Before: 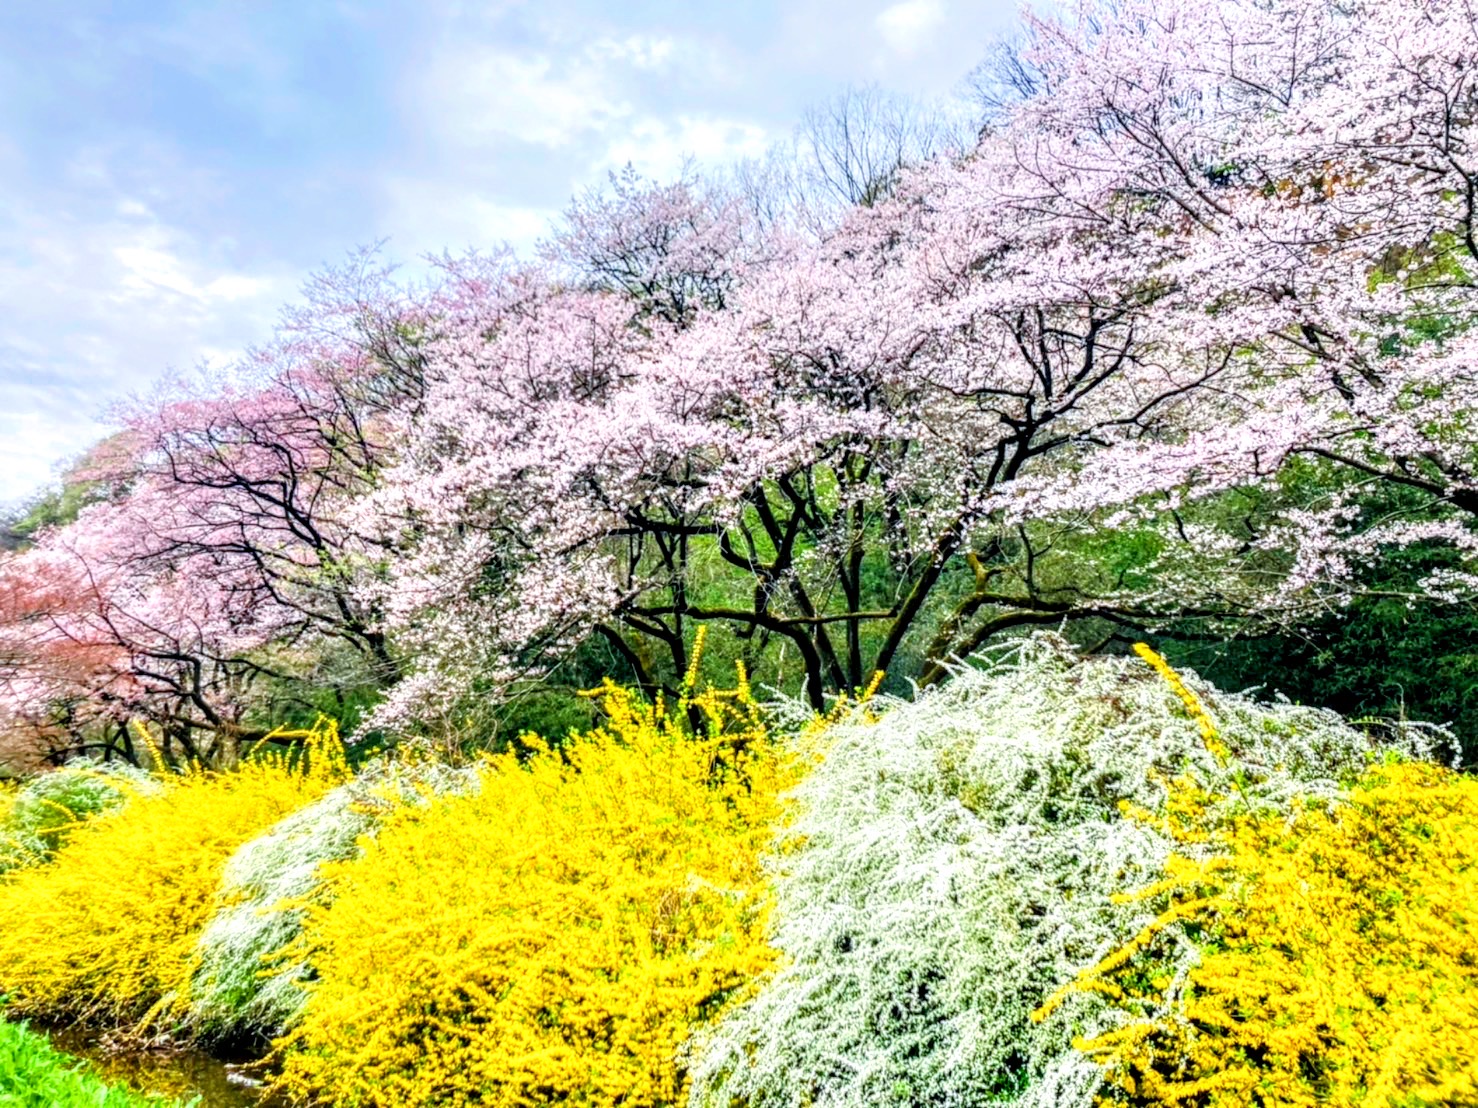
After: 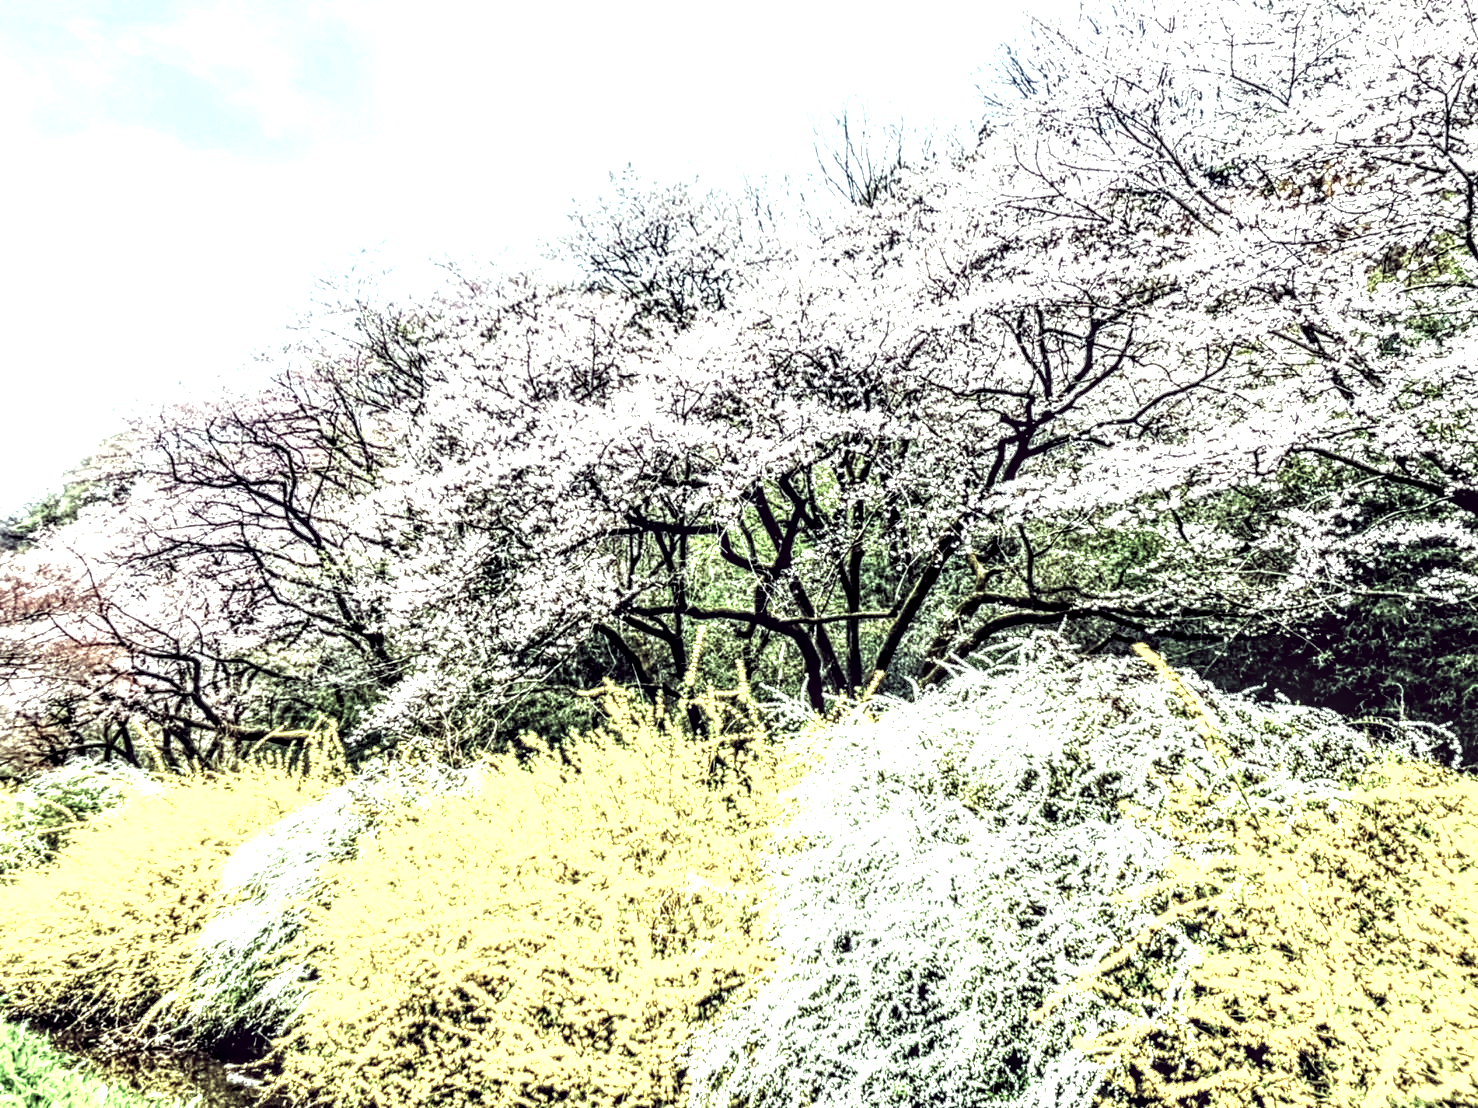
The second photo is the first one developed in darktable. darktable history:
tone equalizer: -8 EV -1.08 EV, -7 EV -1.01 EV, -6 EV -0.867 EV, -5 EV -0.578 EV, -3 EV 0.578 EV, -2 EV 0.867 EV, -1 EV 1.01 EV, +0 EV 1.08 EV, edges refinement/feathering 500, mask exposure compensation -1.57 EV, preserve details no
color correction: highlights a* -20.17, highlights b* 20.27, shadows a* 20.03, shadows b* -20.46, saturation 0.43
contrast equalizer: octaves 7, y [[0.502, 0.517, 0.543, 0.576, 0.611, 0.631], [0.5 ×6], [0.5 ×6], [0 ×6], [0 ×6]]
local contrast: detail 154%
